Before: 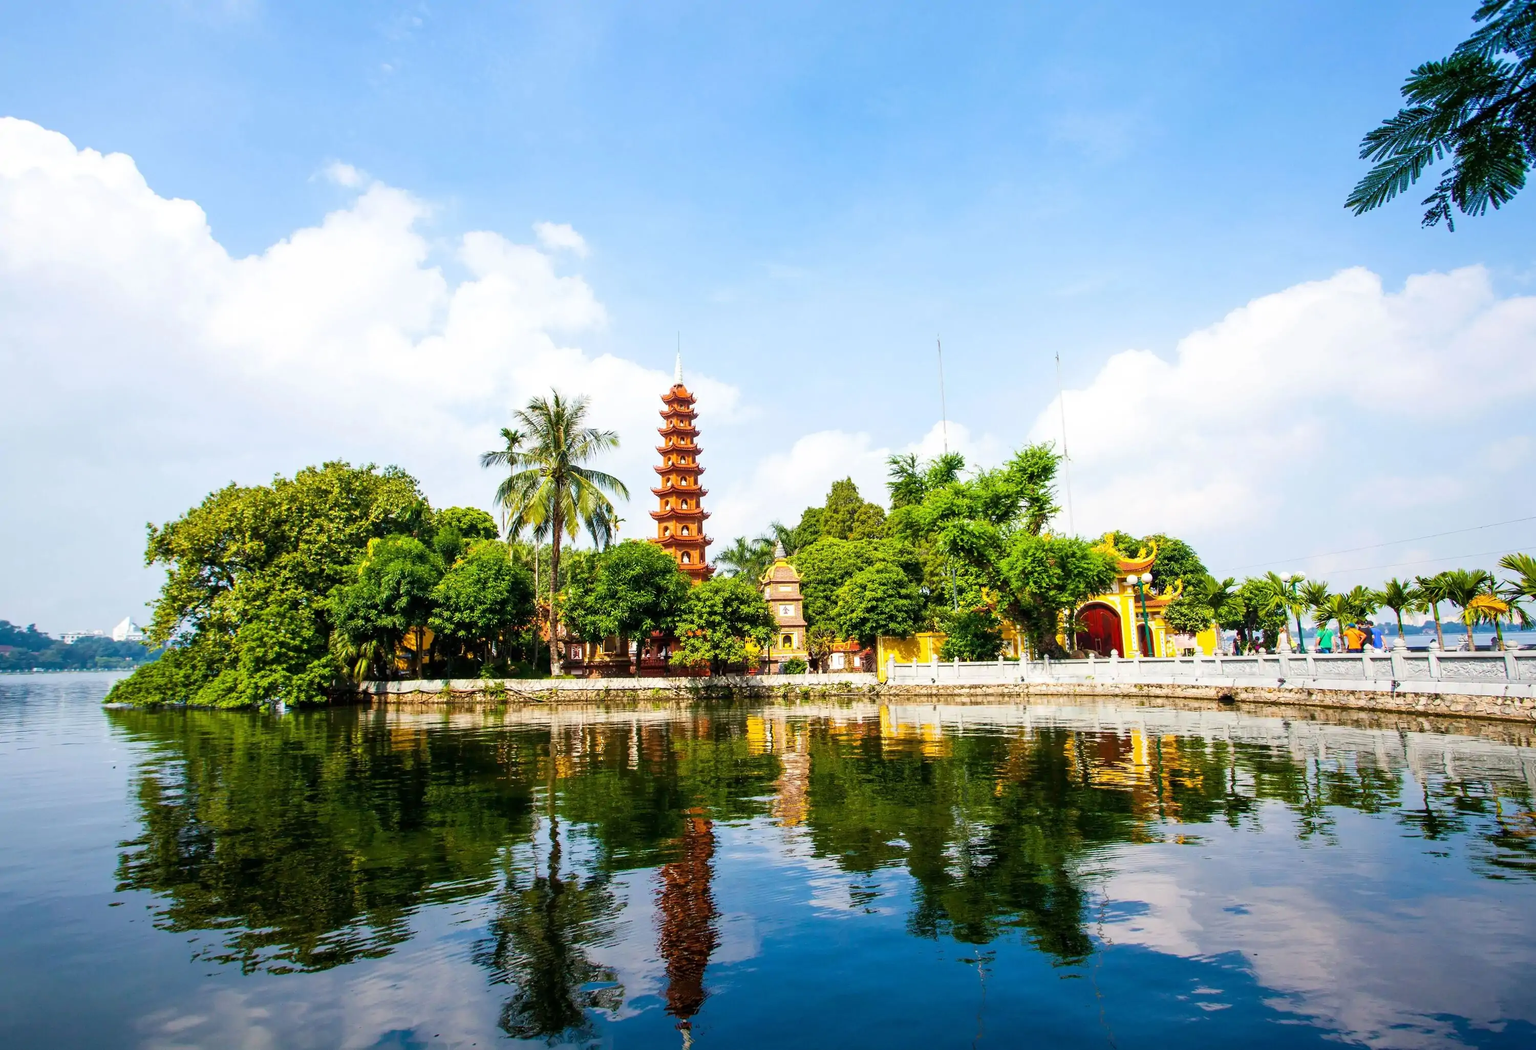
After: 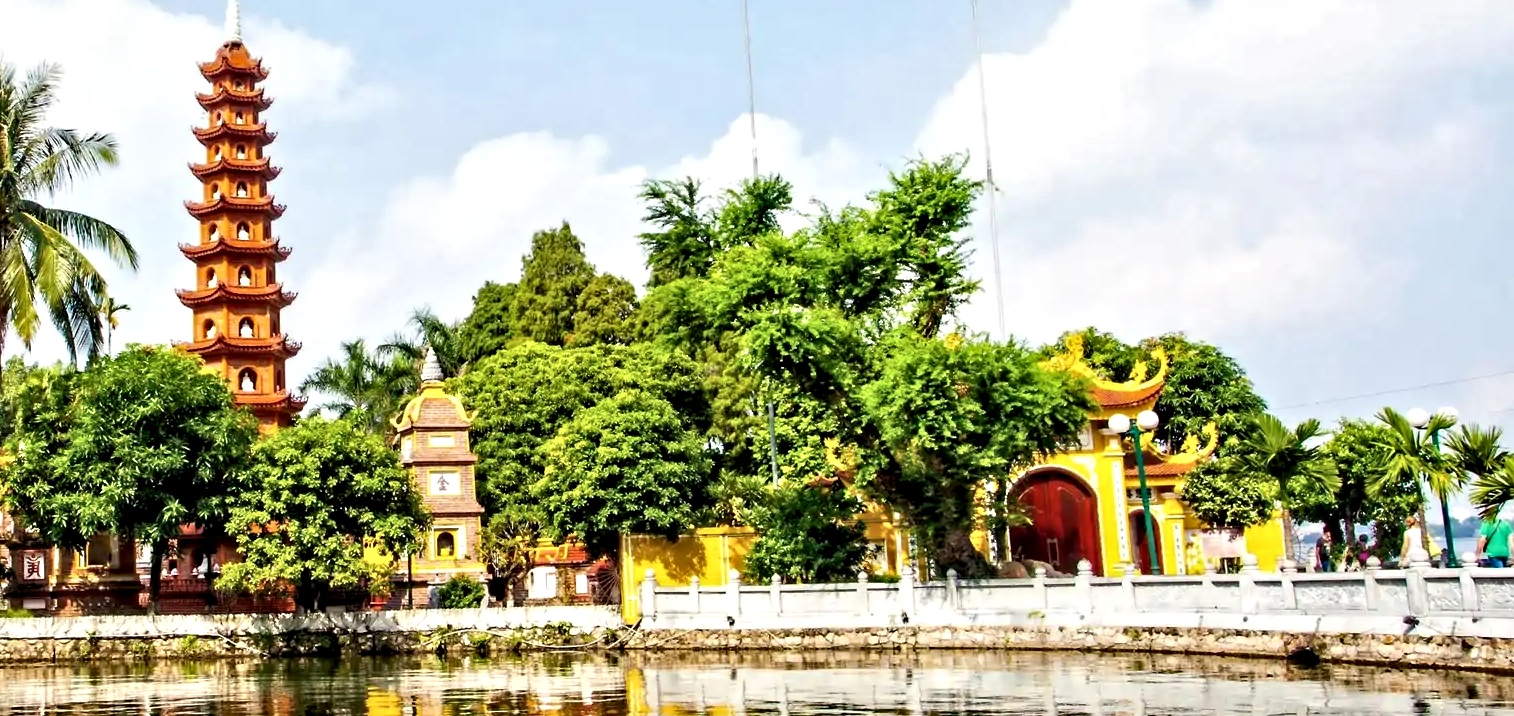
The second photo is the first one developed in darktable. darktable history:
crop: left 36.401%, top 34.564%, right 13.113%, bottom 30.477%
contrast equalizer: y [[0.511, 0.558, 0.631, 0.632, 0.559, 0.512], [0.5 ×6], [0.507, 0.559, 0.627, 0.644, 0.647, 0.647], [0 ×6], [0 ×6]]
color calibration: illuminant same as pipeline (D50), adaptation none (bypass), x 0.332, y 0.333, temperature 5013.43 K
shadows and highlights: shadows 25.85, highlights -23.71
